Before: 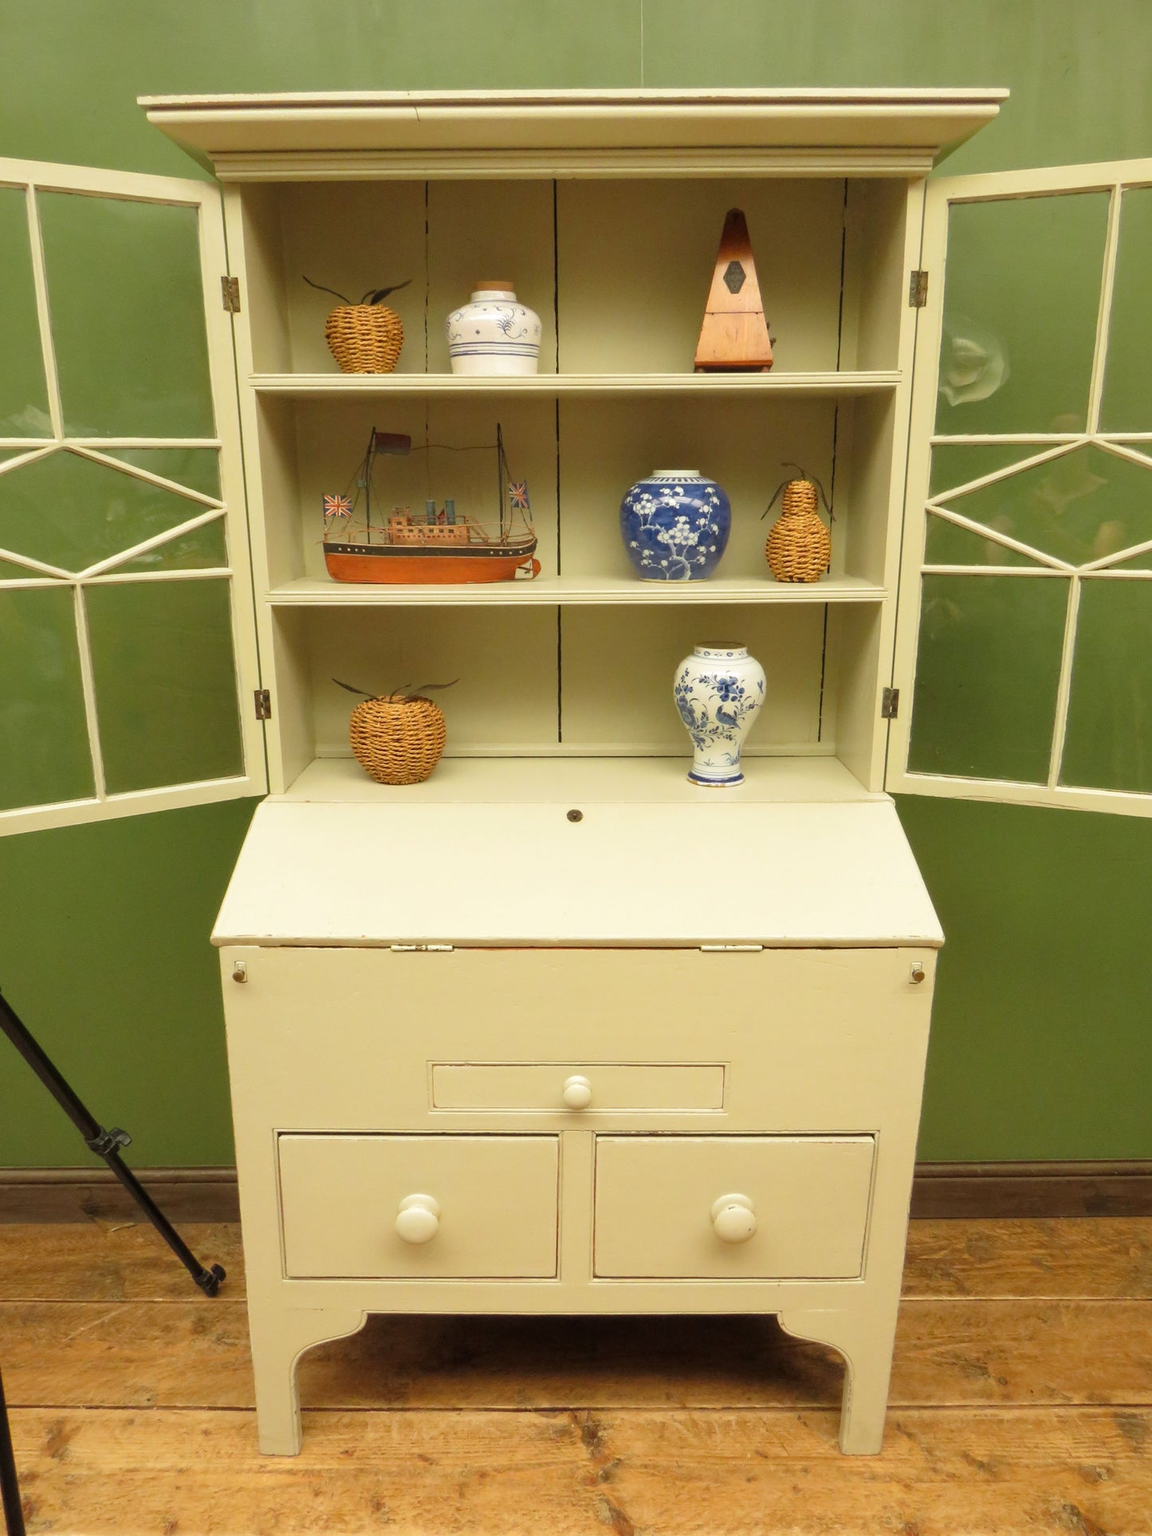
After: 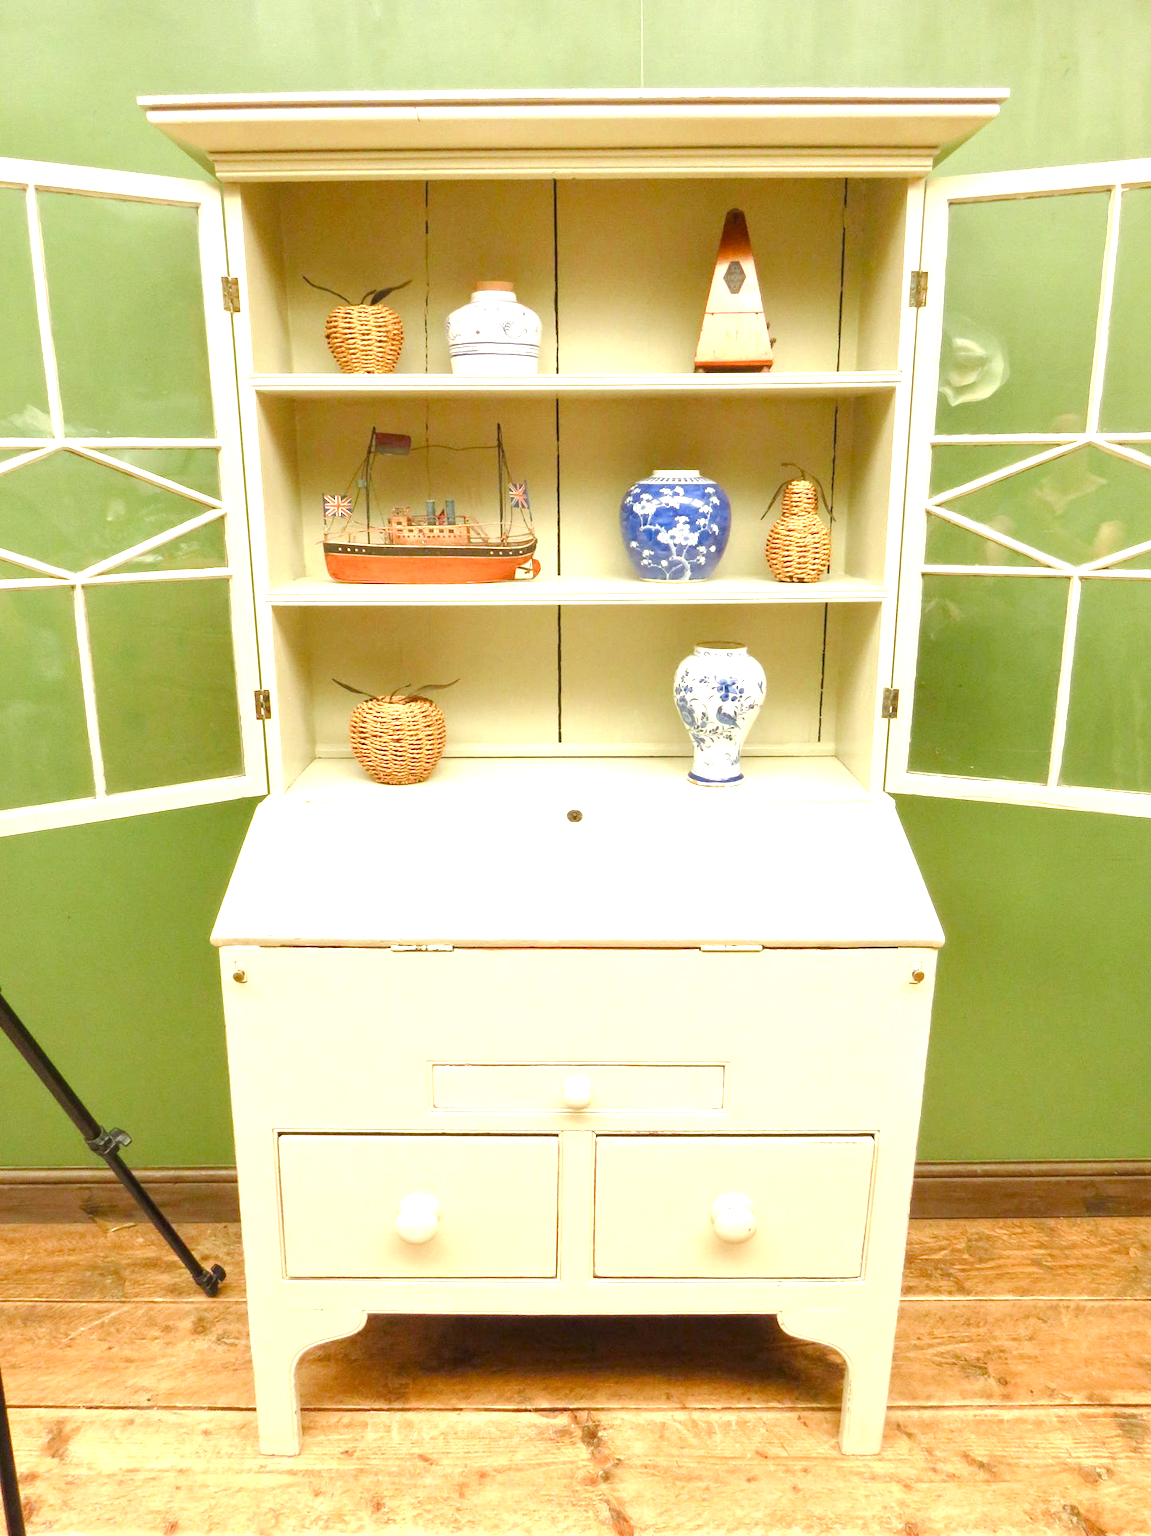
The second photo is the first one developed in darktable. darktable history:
exposure: black level correction 0, exposure 1.1 EV, compensate highlight preservation false
color balance rgb: perceptual saturation grading › global saturation 20%, perceptual saturation grading › highlights -50%, perceptual saturation grading › shadows 30%, perceptual brilliance grading › global brilliance 10%, perceptual brilliance grading › shadows 15%
tone equalizer: -8 EV -0.002 EV, -7 EV 0.005 EV, -6 EV -0.009 EV, -5 EV 0.011 EV, -4 EV -0.012 EV, -3 EV 0.007 EV, -2 EV -0.062 EV, -1 EV -0.293 EV, +0 EV -0.582 EV, smoothing diameter 2%, edges refinement/feathering 20, mask exposure compensation -1.57 EV, filter diffusion 5
white balance: red 0.984, blue 1.059
